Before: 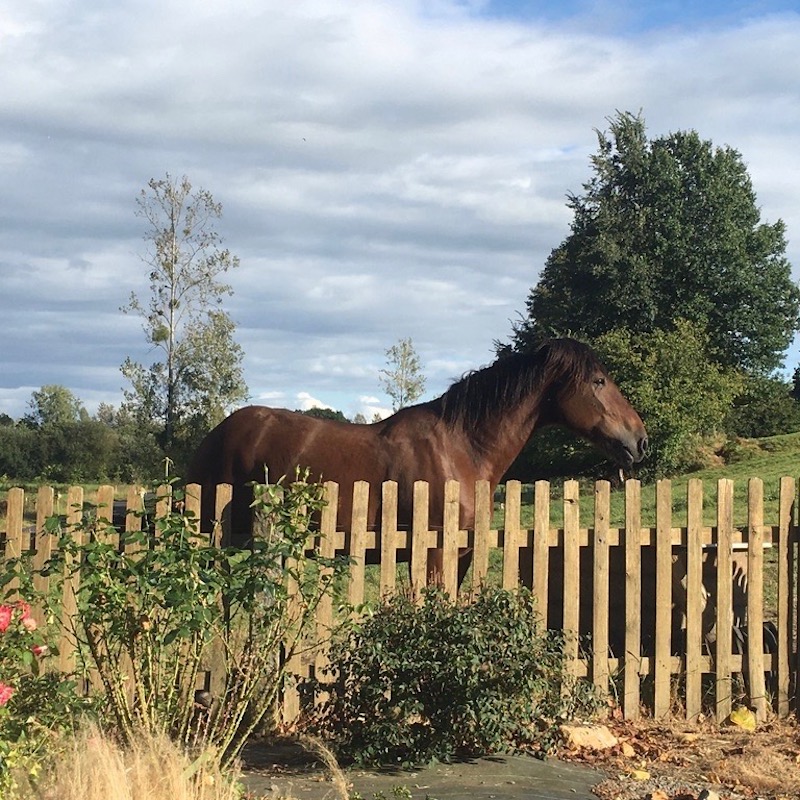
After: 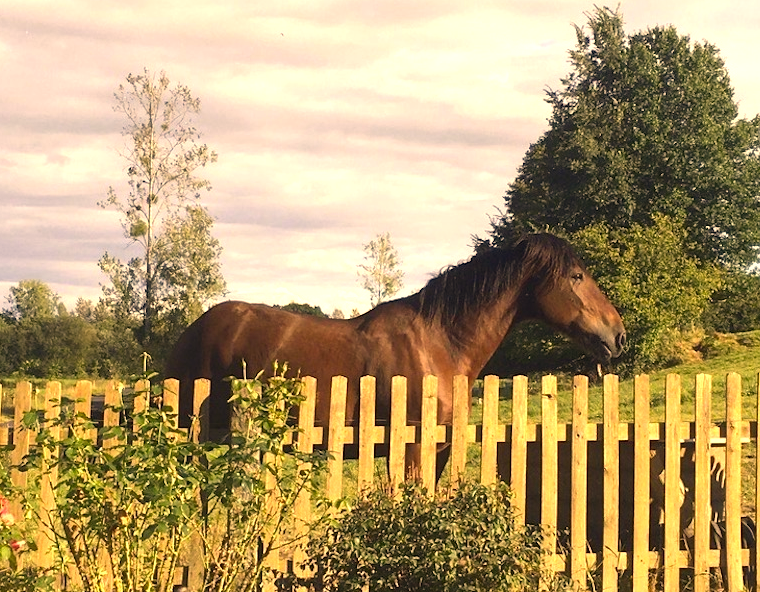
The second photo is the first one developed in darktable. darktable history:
crop and rotate: left 2.991%, top 13.302%, right 1.981%, bottom 12.636%
color correction: highlights a* 15, highlights b* 31.55
exposure: black level correction 0, exposure 0.7 EV, compensate exposure bias true, compensate highlight preservation false
